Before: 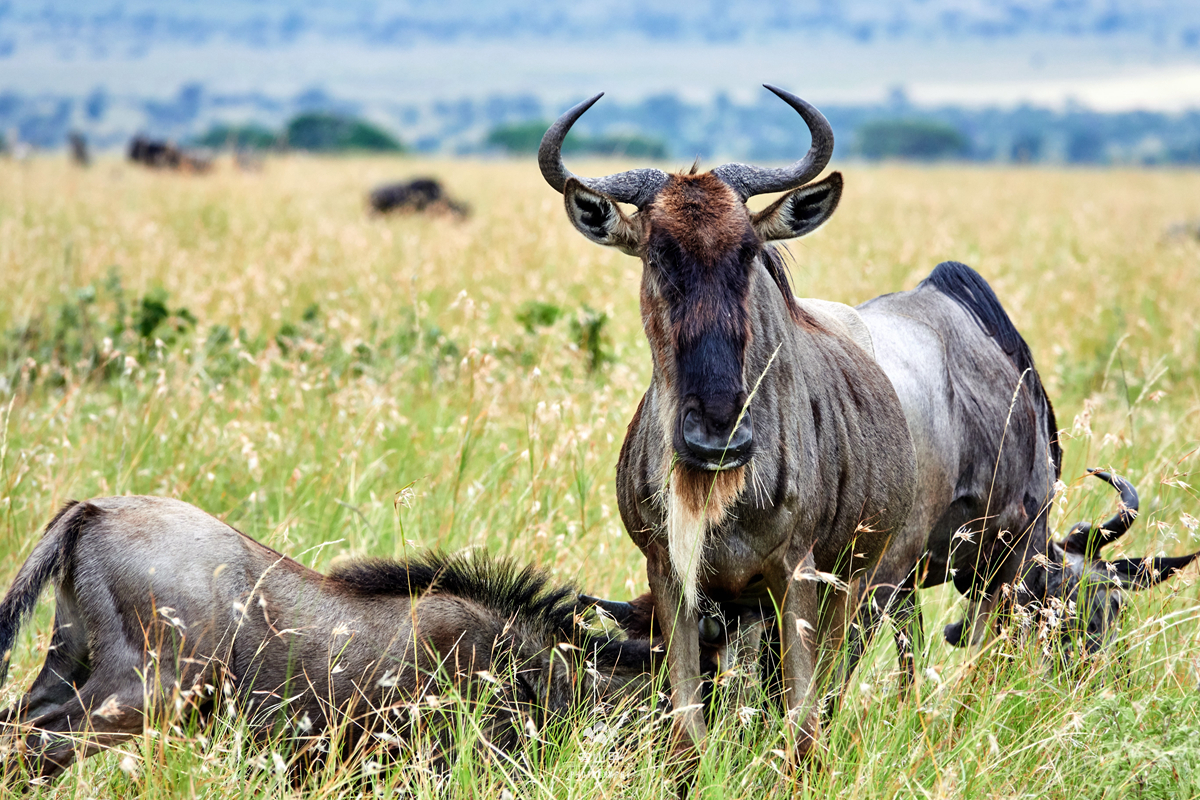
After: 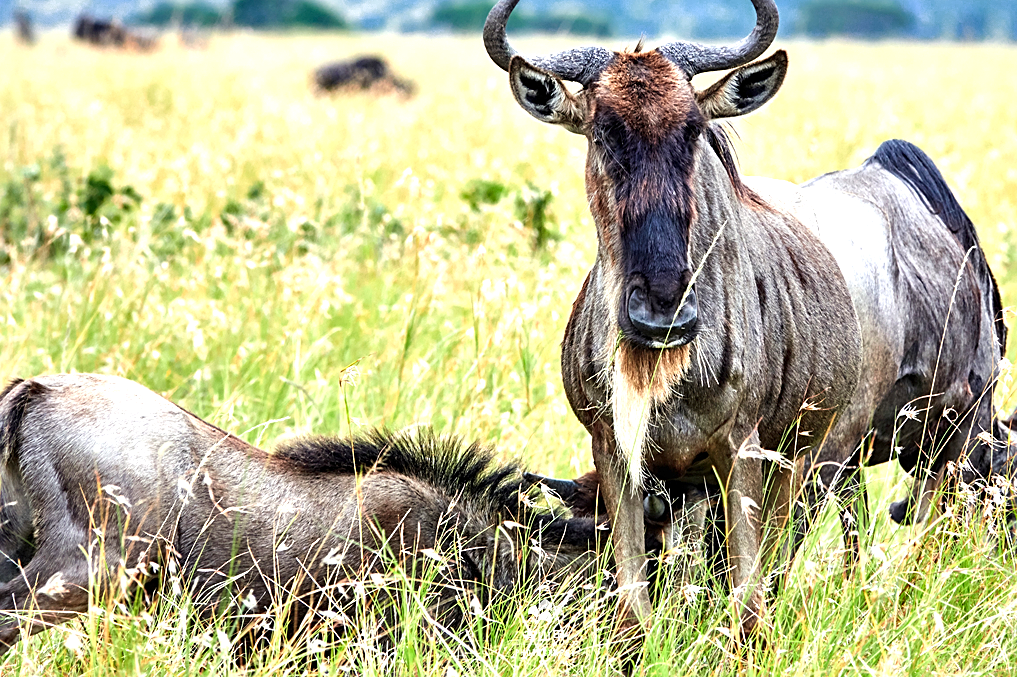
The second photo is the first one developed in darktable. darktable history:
color zones: curves: ch0 [(0.25, 0.5) (0.636, 0.25) (0.75, 0.5)]
crop and rotate: left 4.607%, top 15.306%, right 10.64%
exposure: exposure 0.759 EV, compensate highlight preservation false
sharpen: on, module defaults
